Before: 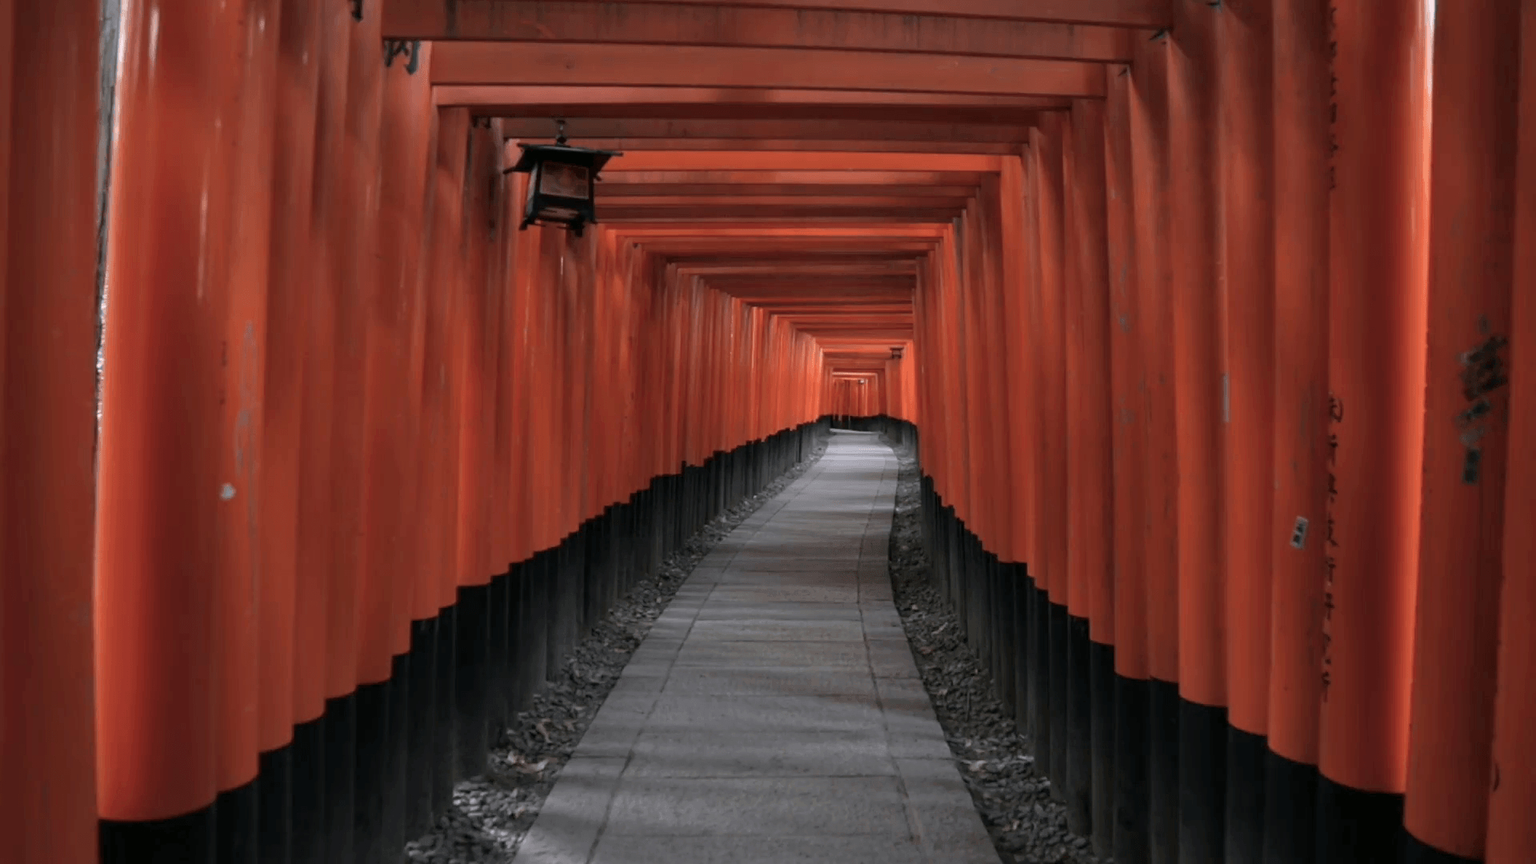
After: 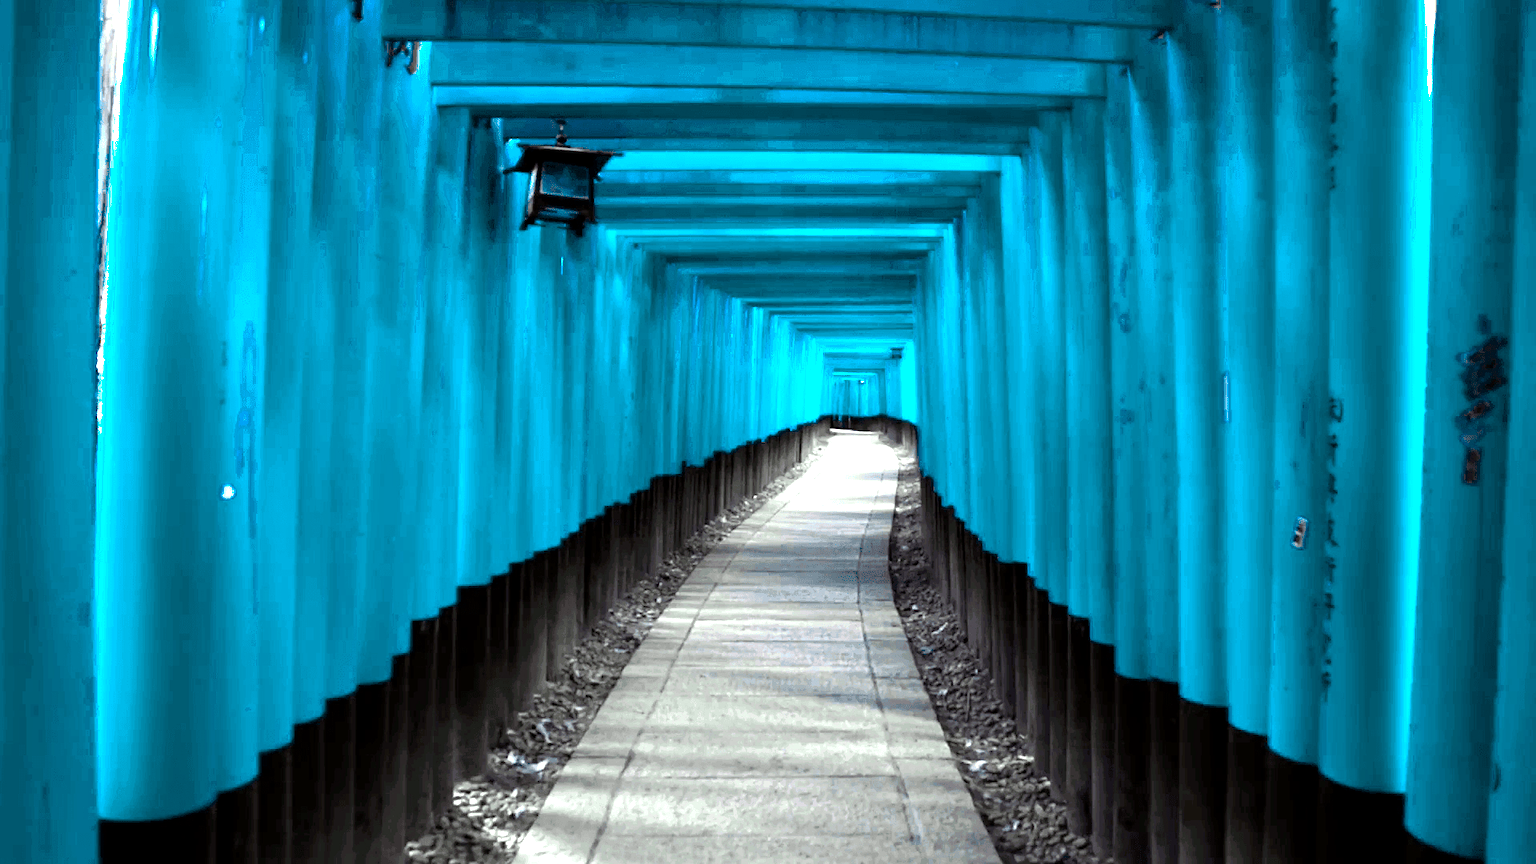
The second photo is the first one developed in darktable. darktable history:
exposure: black level correction 0.001, exposure 1.827 EV, compensate highlight preservation false
color balance rgb: global offset › luminance -0.509%, perceptual saturation grading › global saturation 29.432%, hue shift -148.44°, contrast 35.038%, saturation formula JzAzBz (2021)
